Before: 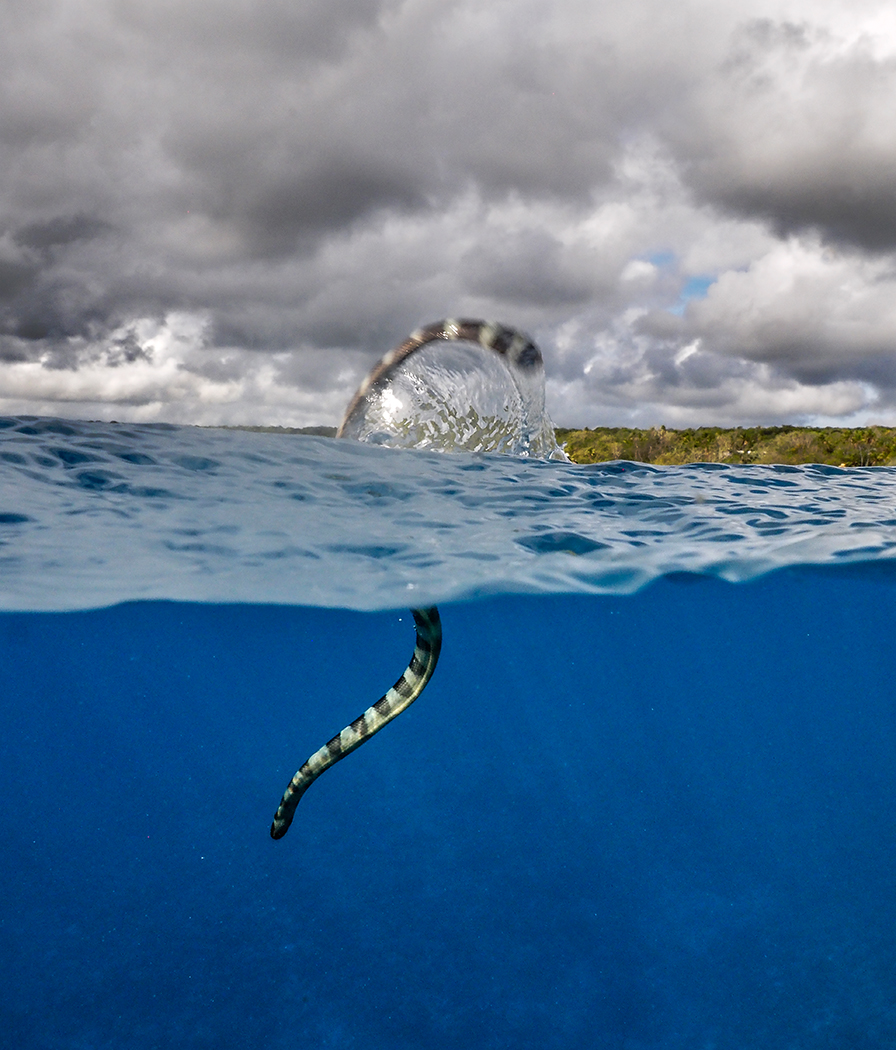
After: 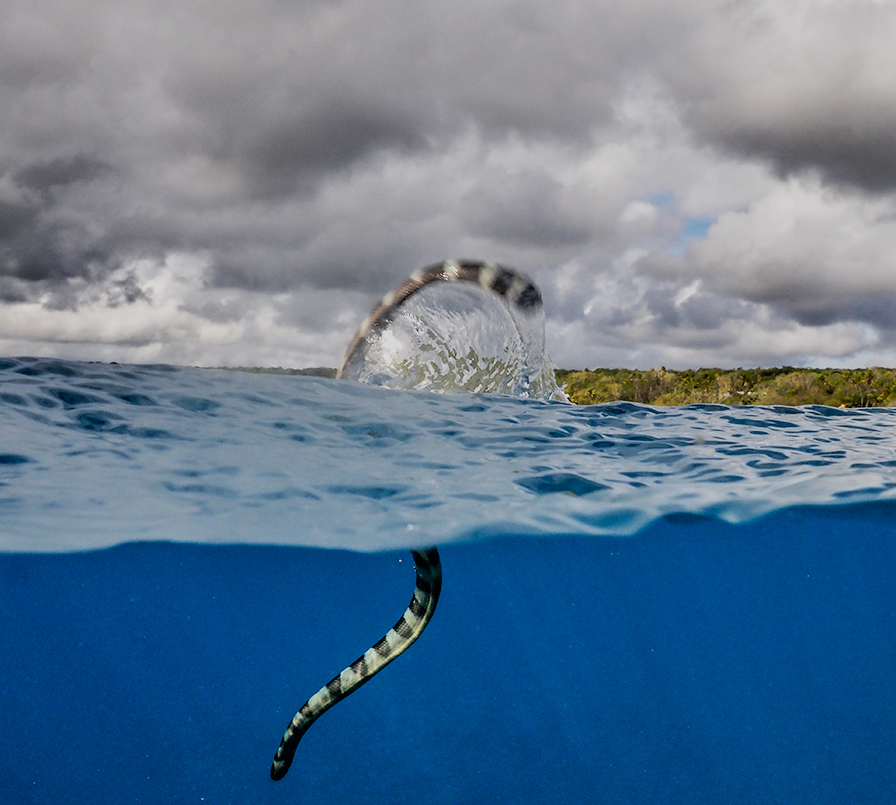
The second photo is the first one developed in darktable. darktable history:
filmic rgb: black relative exposure -7.65 EV, white relative exposure 4.56 EV, hardness 3.61, contrast 1.05
crop: top 5.667%, bottom 17.637%
